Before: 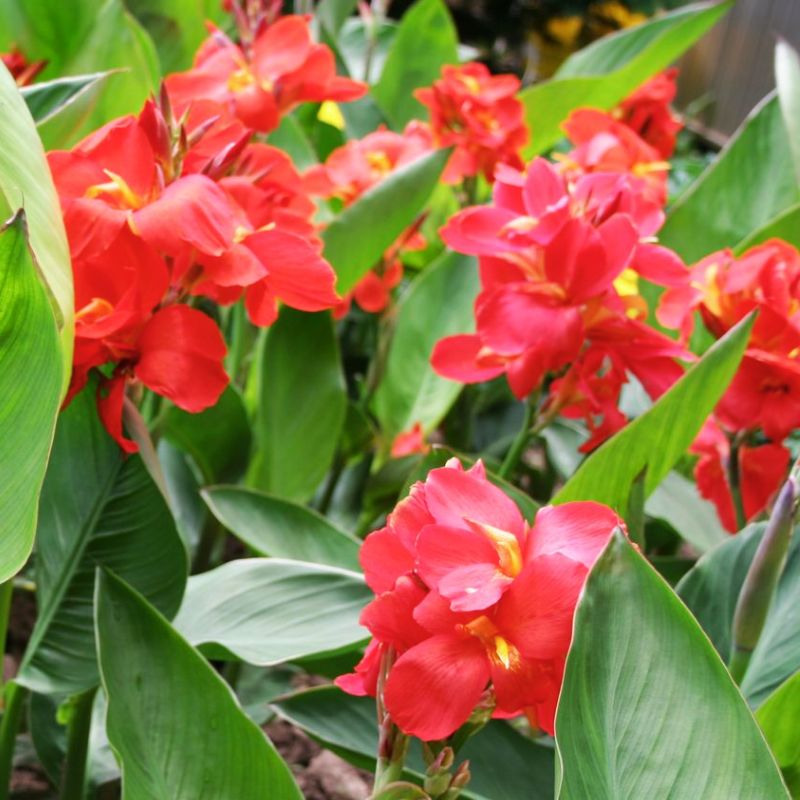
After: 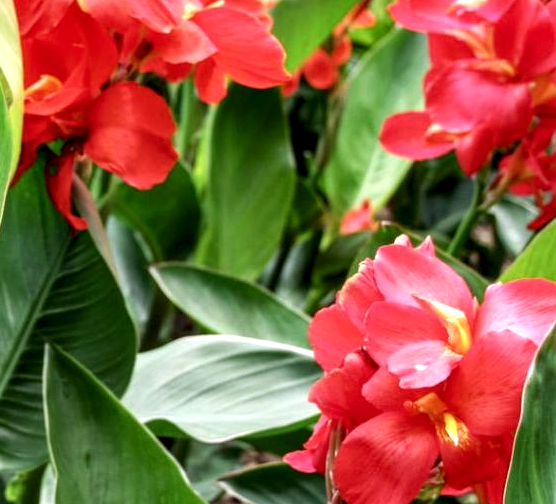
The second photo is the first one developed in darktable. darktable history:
local contrast: highlights 64%, shadows 54%, detail 169%, midtone range 0.508
crop: left 6.5%, top 27.993%, right 23.943%, bottom 8.947%
